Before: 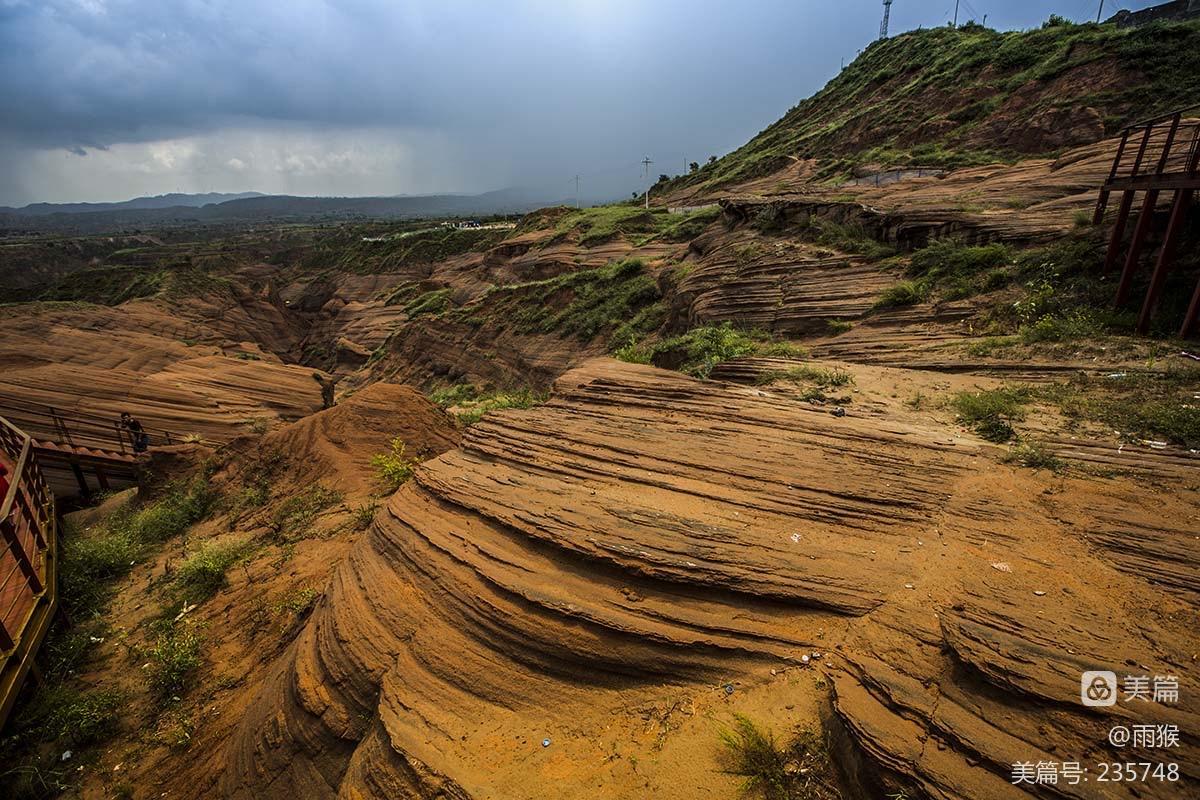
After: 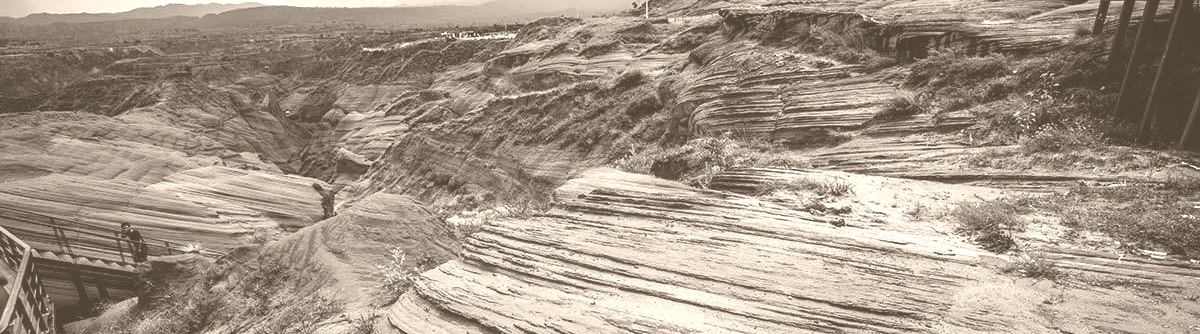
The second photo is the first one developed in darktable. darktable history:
crop and rotate: top 23.84%, bottom 34.294%
white balance: red 1.045, blue 0.932
colorize: hue 34.49°, saturation 35.33%, source mix 100%, version 1
shadows and highlights: shadows 12, white point adjustment 1.2, highlights -0.36, soften with gaussian
